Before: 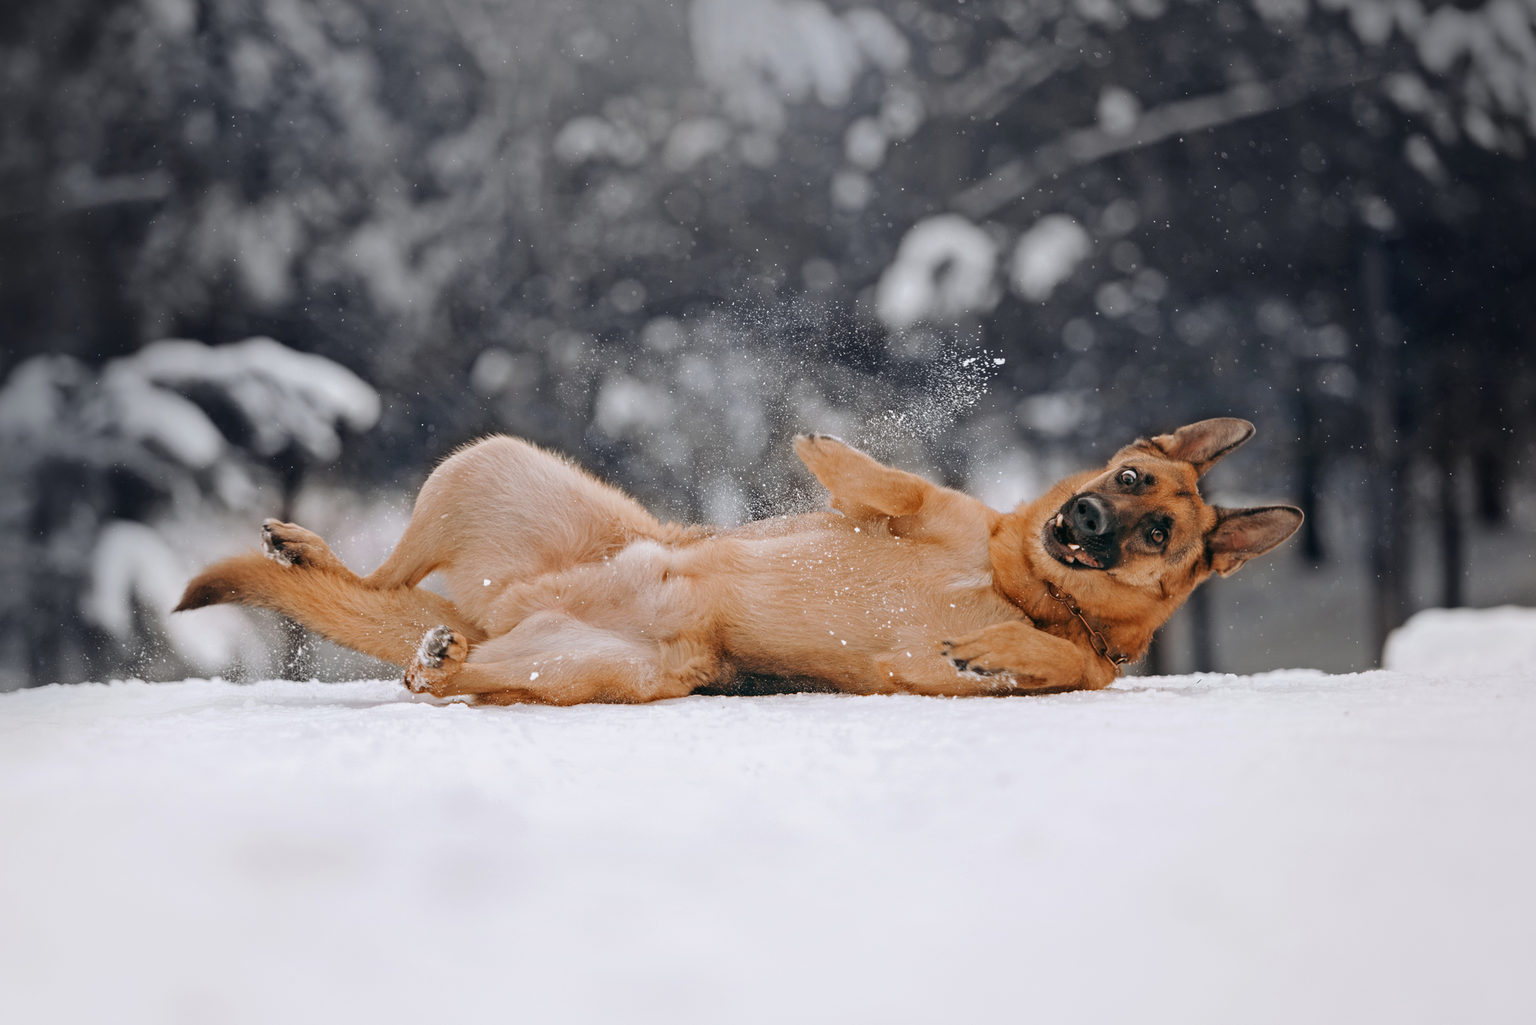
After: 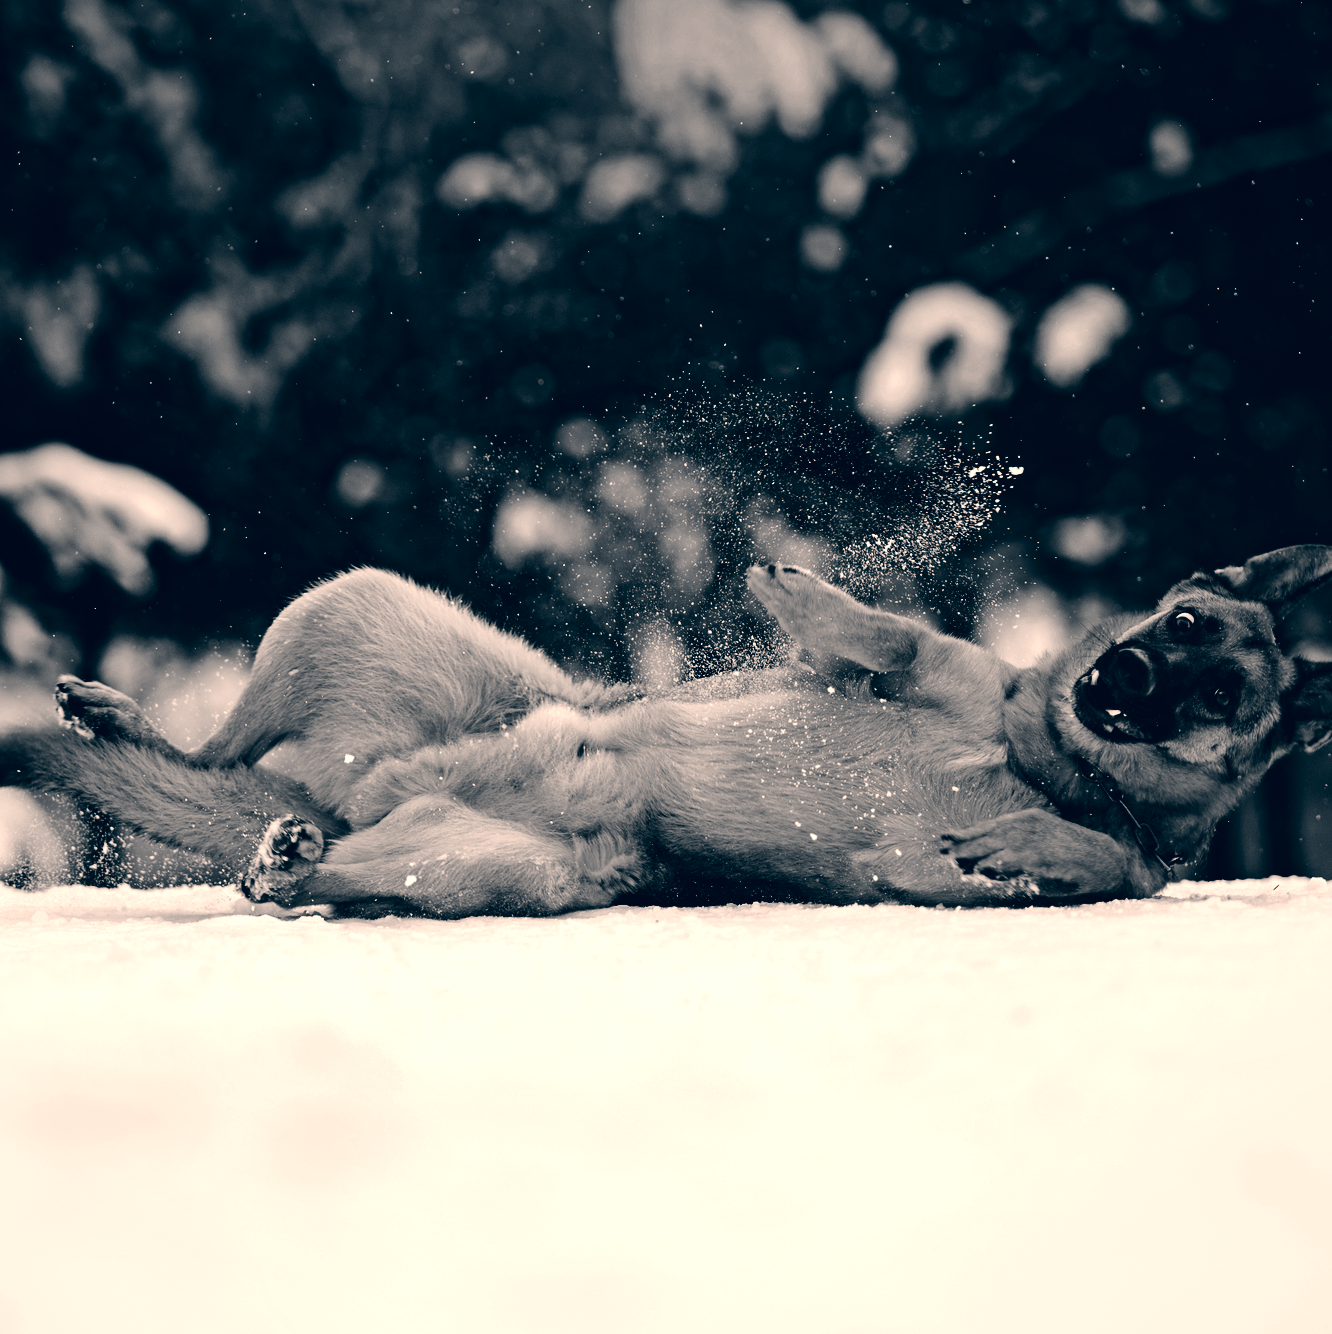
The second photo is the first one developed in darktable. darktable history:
haze removal: strength 0.43, compatibility mode true, adaptive false
crop and rotate: left 14.287%, right 19.075%
exposure: black level correction 0, exposure 0.703 EV, compensate highlight preservation false
tone curve: curves: ch0 [(0, 0) (0.049, 0.01) (0.154, 0.081) (0.491, 0.56) (0.739, 0.794) (0.992, 0.937)]; ch1 [(0, 0) (0.172, 0.123) (0.317, 0.272) (0.401, 0.422) (0.499, 0.497) (0.531, 0.54) (0.615, 0.603) (0.741, 0.783) (1, 1)]; ch2 [(0, 0) (0.411, 0.424) (0.462, 0.464) (0.502, 0.489) (0.544, 0.551) (0.686, 0.638) (1, 1)], color space Lab, linked channels, preserve colors none
contrast brightness saturation: contrast -0.038, brightness -0.603, saturation -0.995
color correction: highlights a* 10.27, highlights b* 14.23, shadows a* -9.76, shadows b* -14.96
